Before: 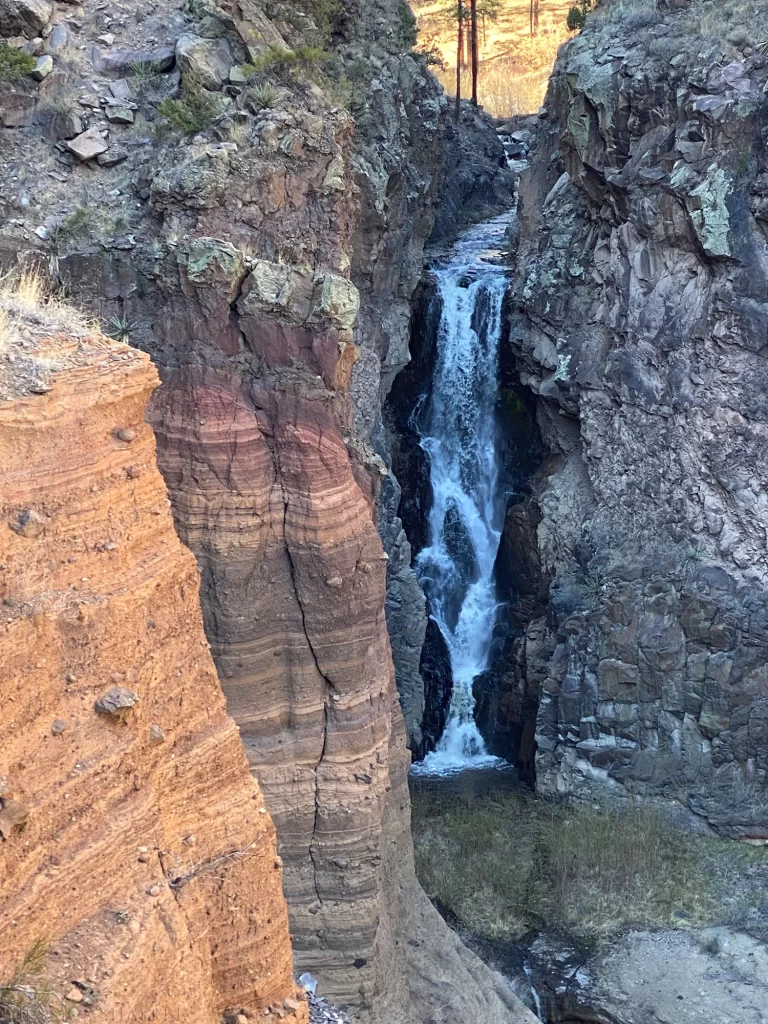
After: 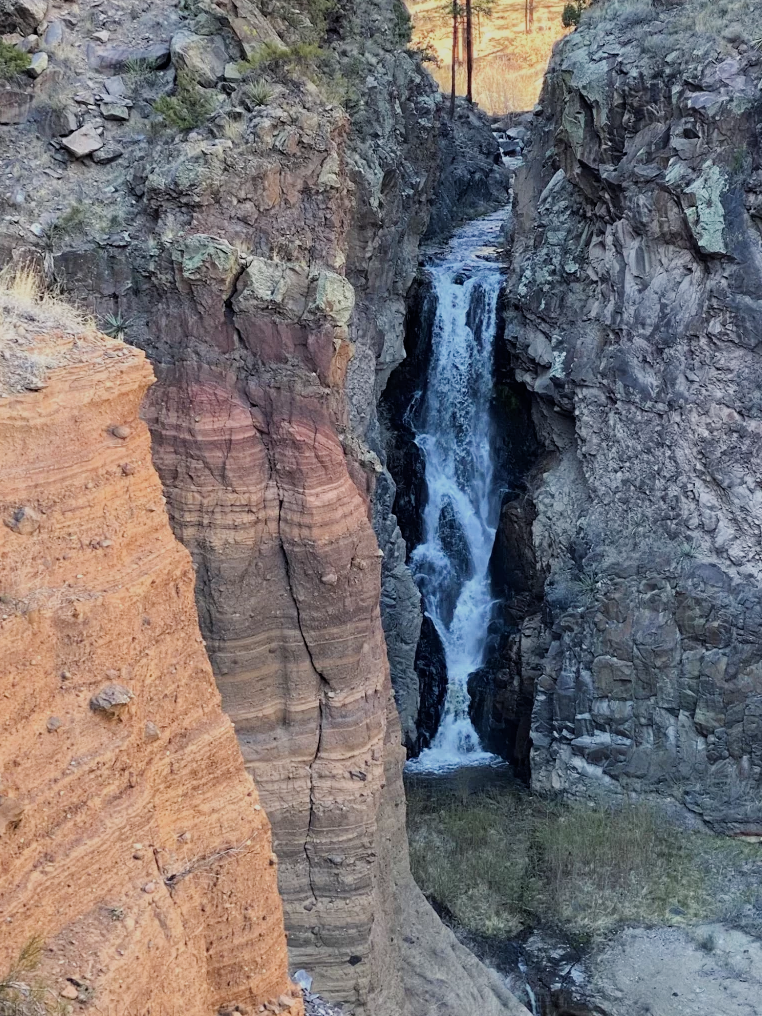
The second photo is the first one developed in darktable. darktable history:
crop and rotate: left 0.652%, top 0.344%, bottom 0.363%
filmic rgb: black relative exposure -7.99 EV, white relative exposure 4.06 EV, threshold 5.95 EV, hardness 4.21, iterations of high-quality reconstruction 0, enable highlight reconstruction true
